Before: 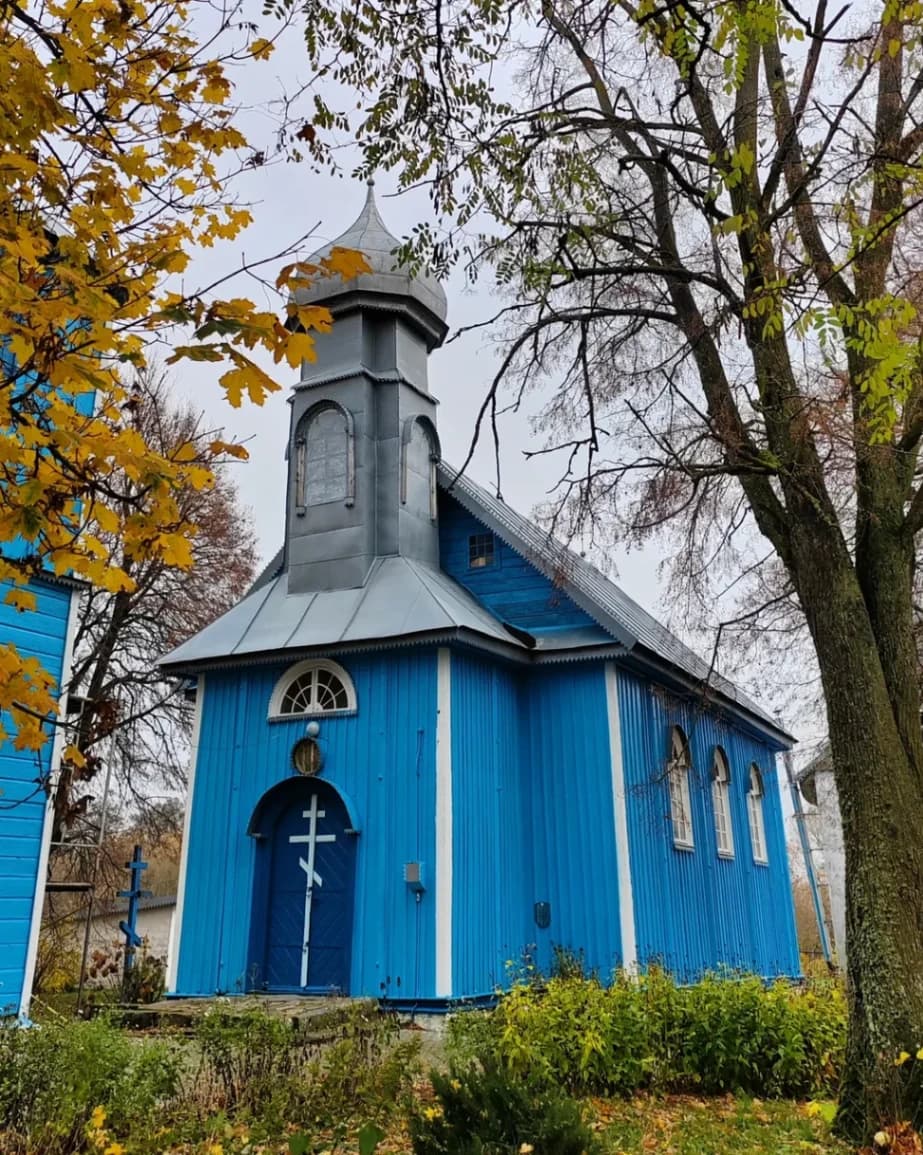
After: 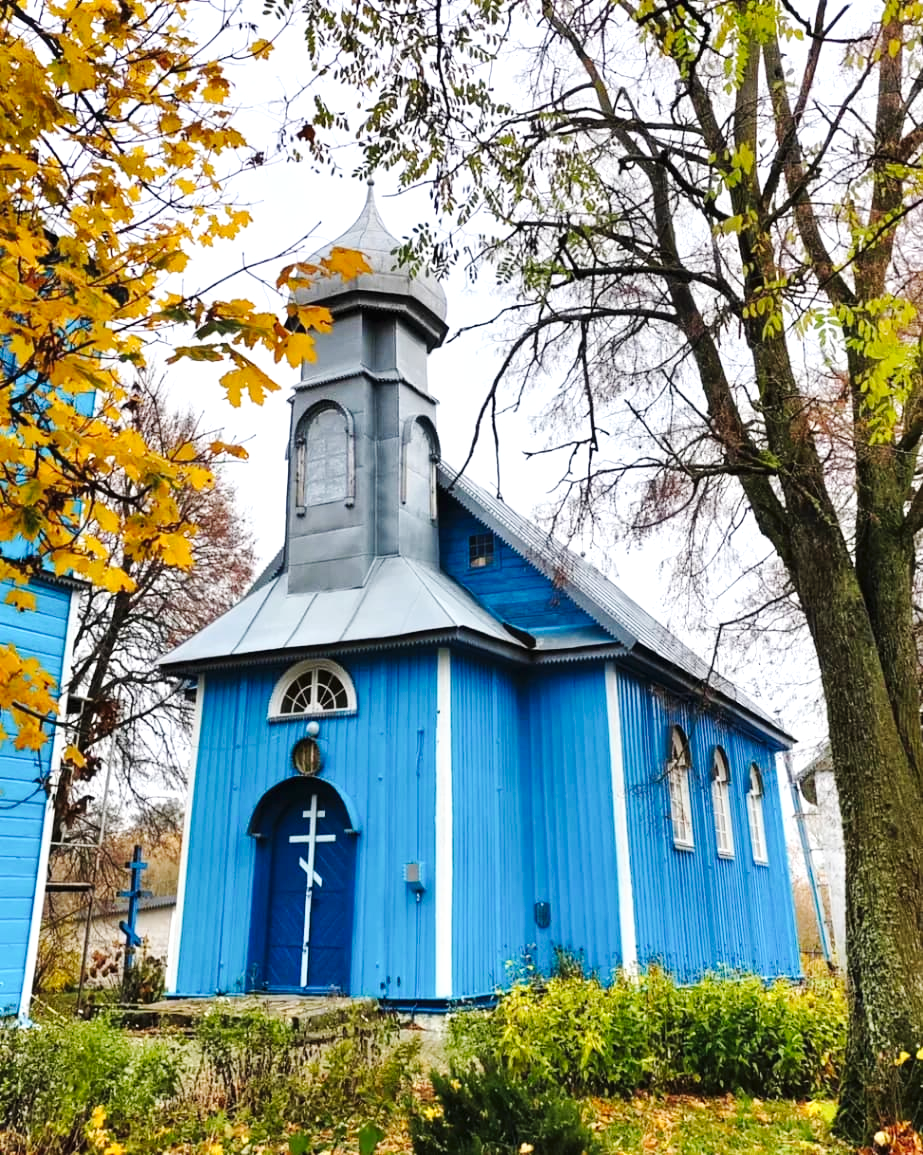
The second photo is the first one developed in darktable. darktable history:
tone curve: curves: ch0 [(0, 0) (0.003, 0.005) (0.011, 0.013) (0.025, 0.027) (0.044, 0.044) (0.069, 0.06) (0.1, 0.081) (0.136, 0.114) (0.177, 0.16) (0.224, 0.211) (0.277, 0.277) (0.335, 0.354) (0.399, 0.435) (0.468, 0.538) (0.543, 0.626) (0.623, 0.708) (0.709, 0.789) (0.801, 0.867) (0.898, 0.935) (1, 1)], preserve colors none
color correction: highlights a* 0.003, highlights b* -0.283
exposure: black level correction 0, exposure 0.7 EV, compensate exposure bias true, compensate highlight preservation false
